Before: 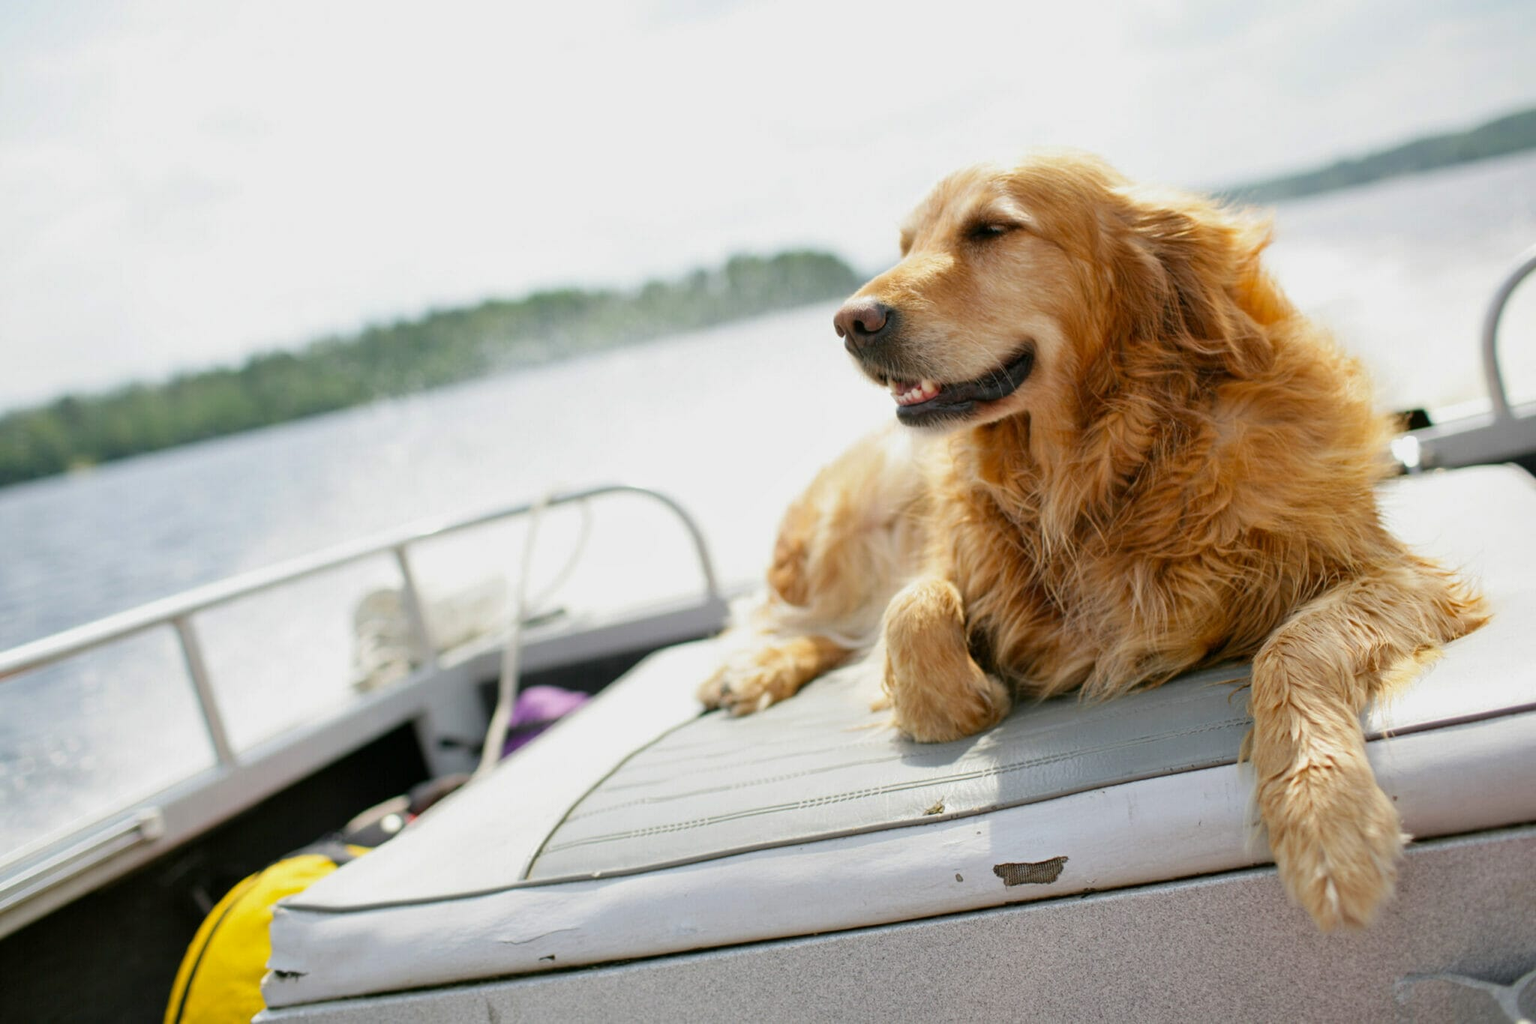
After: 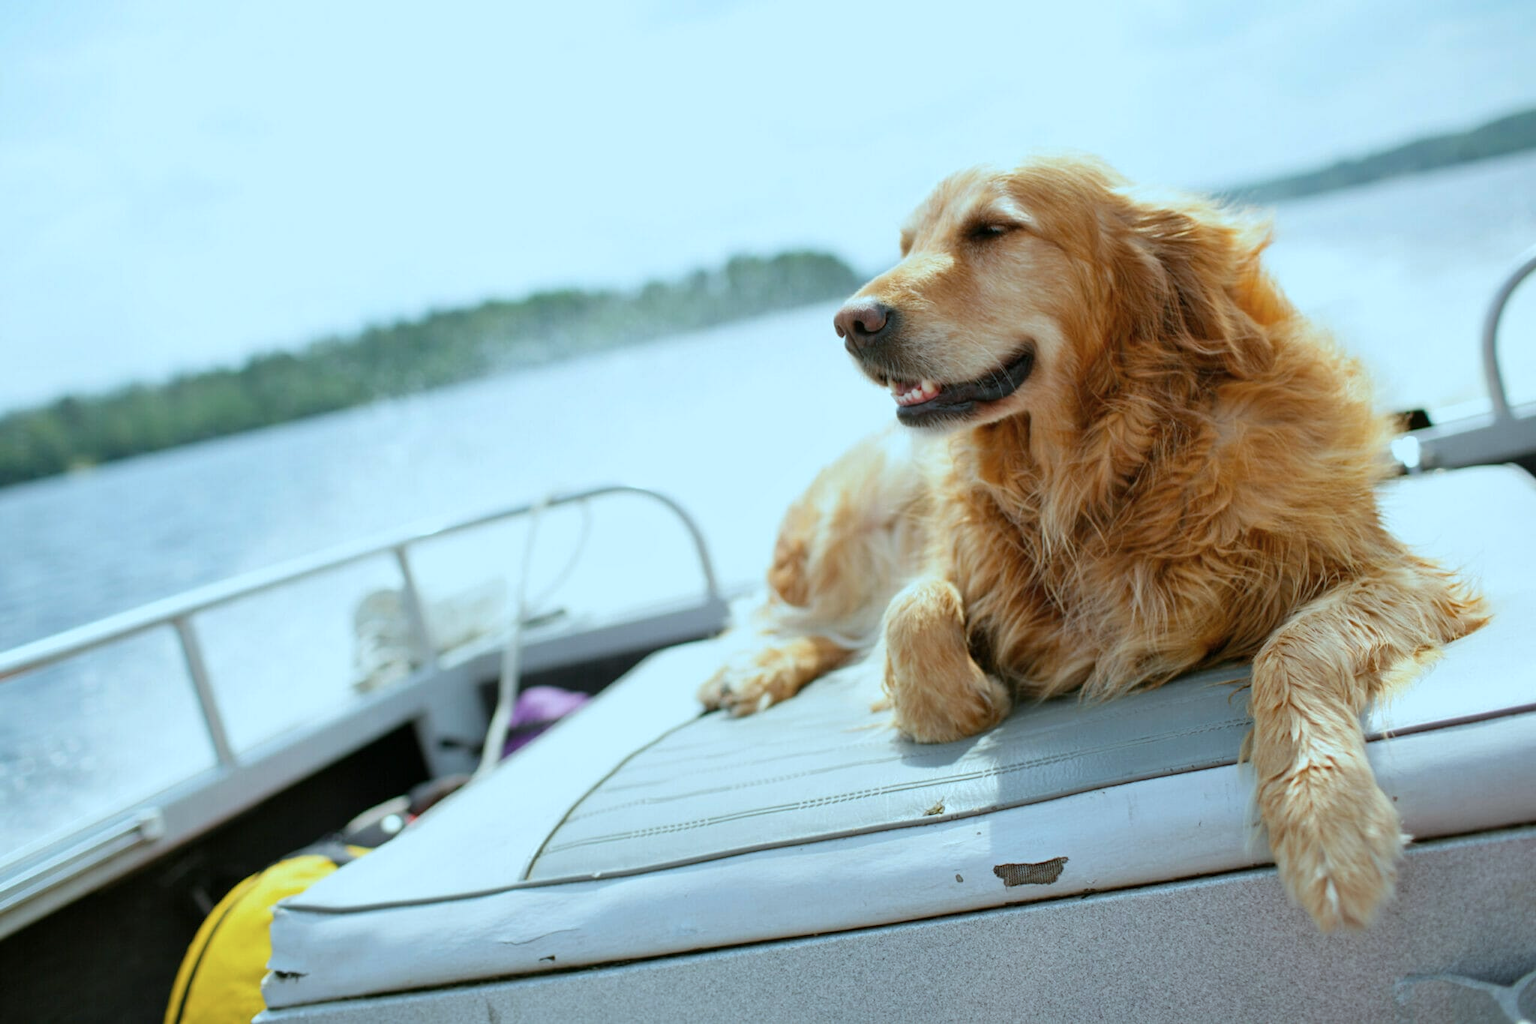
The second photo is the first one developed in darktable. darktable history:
exposure: compensate highlight preservation false
color correction: highlights a* -11.71, highlights b* -15.58
